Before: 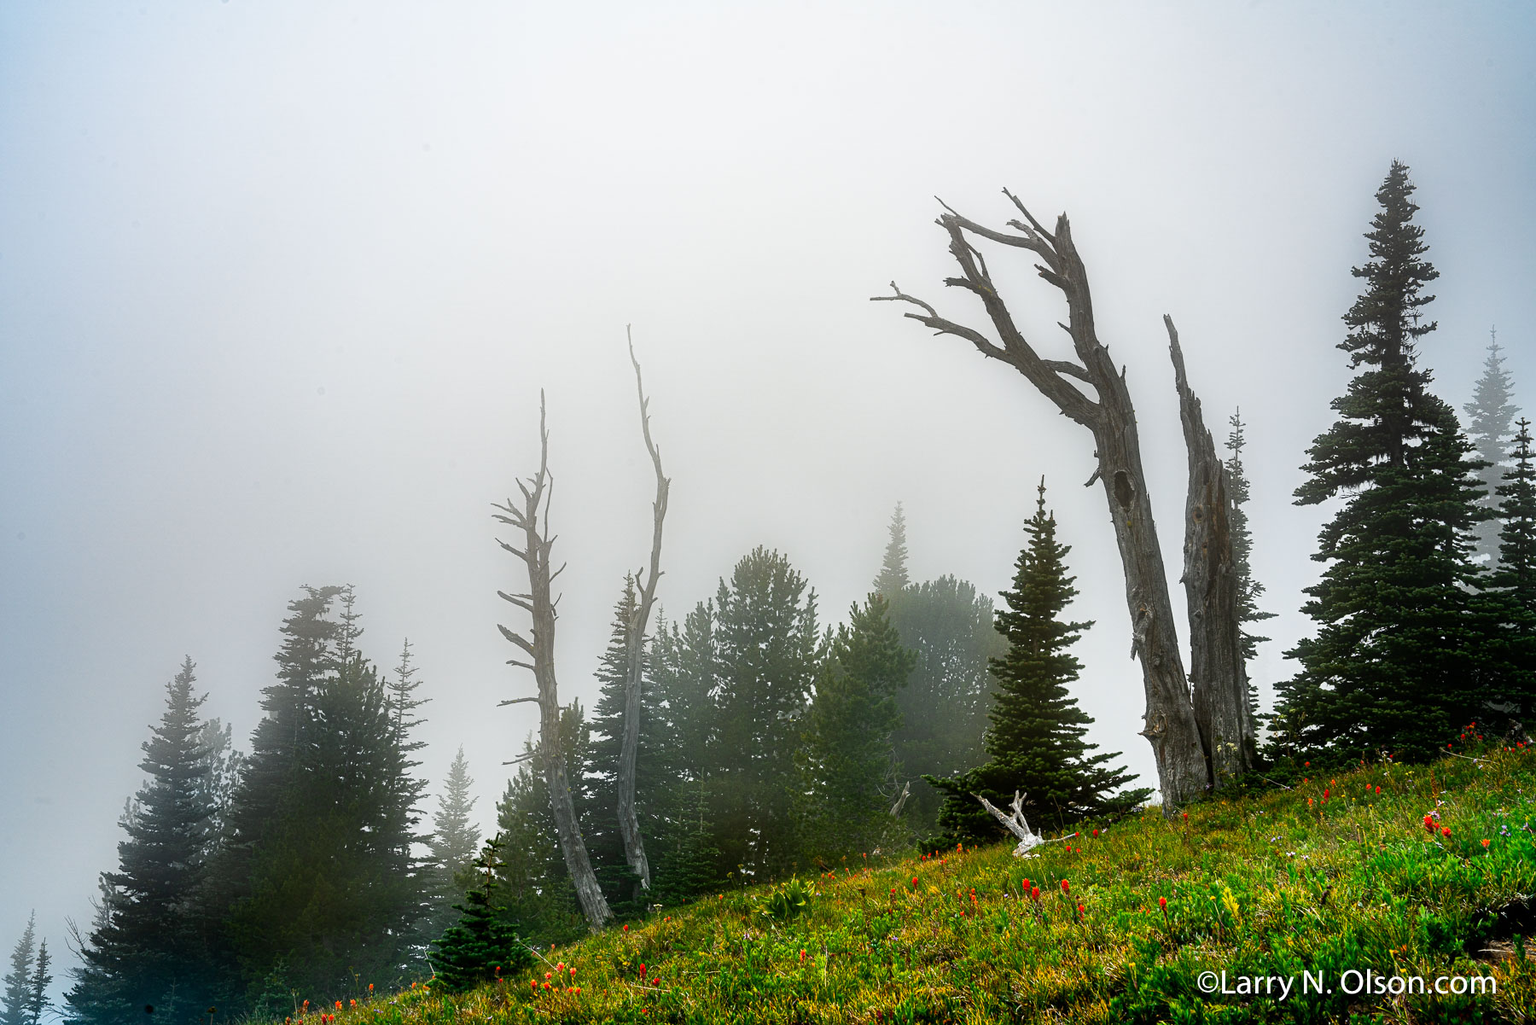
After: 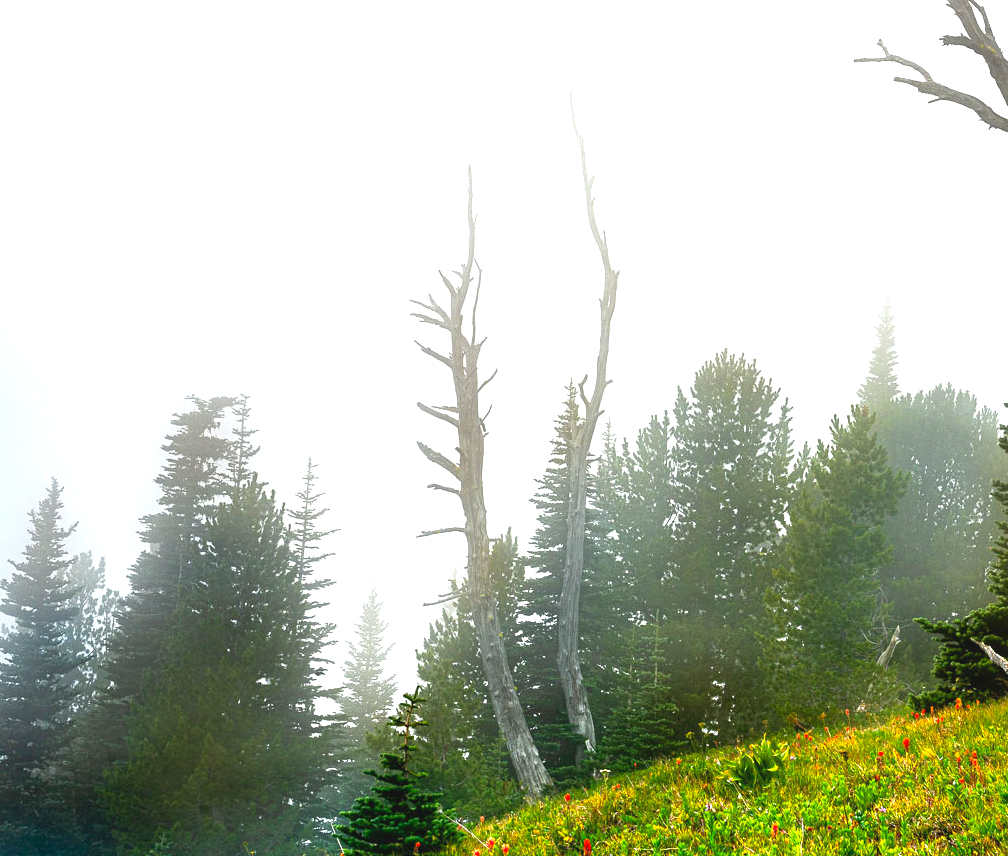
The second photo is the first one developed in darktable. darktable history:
exposure: black level correction 0.001, exposure 1.132 EV, compensate exposure bias true, compensate highlight preservation false
crop: left 9.226%, top 24.212%, right 34.723%, bottom 4.501%
velvia: strength 6.65%
contrast brightness saturation: contrast -0.092, brightness 0.053, saturation 0.076
